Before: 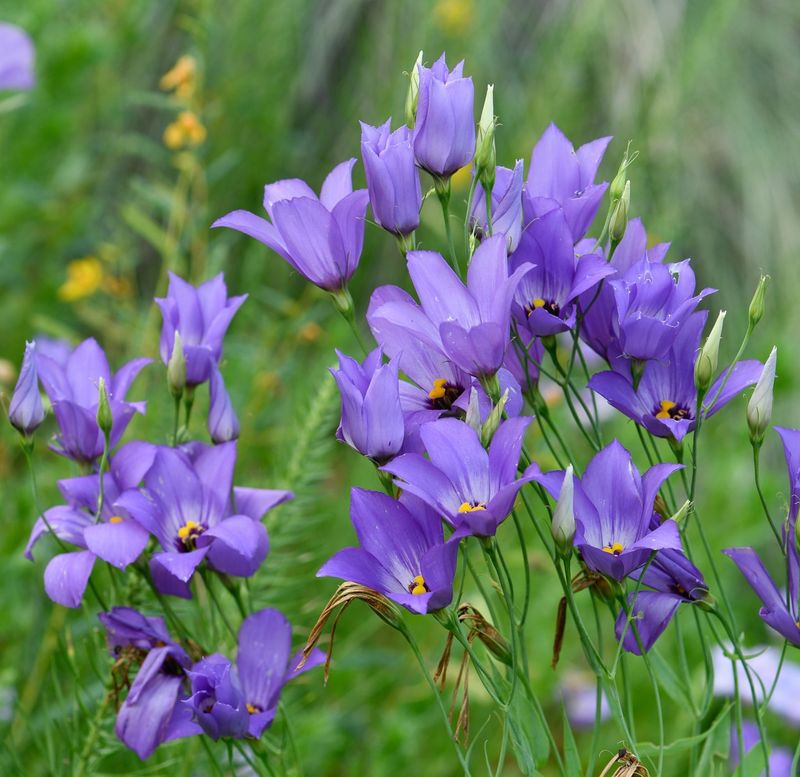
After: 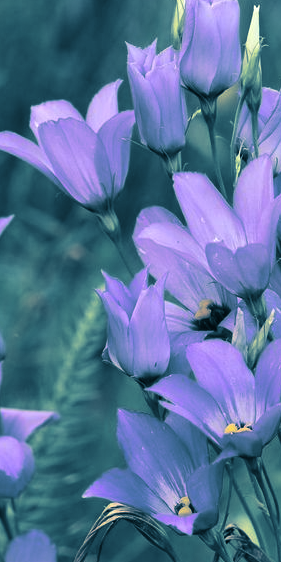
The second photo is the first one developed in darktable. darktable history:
color balance rgb: shadows lift › chroma 1%, shadows lift › hue 28.8°, power › hue 60°, highlights gain › chroma 1%, highlights gain › hue 60°, global offset › luminance 0.25%, perceptual saturation grading › highlights -20%, perceptual saturation grading › shadows 20%, perceptual brilliance grading › highlights 5%, perceptual brilliance grading › shadows -10%, global vibrance 19.67%
crop and rotate: left 29.476%, top 10.214%, right 35.32%, bottom 17.333%
split-toning: shadows › hue 212.4°, balance -70
